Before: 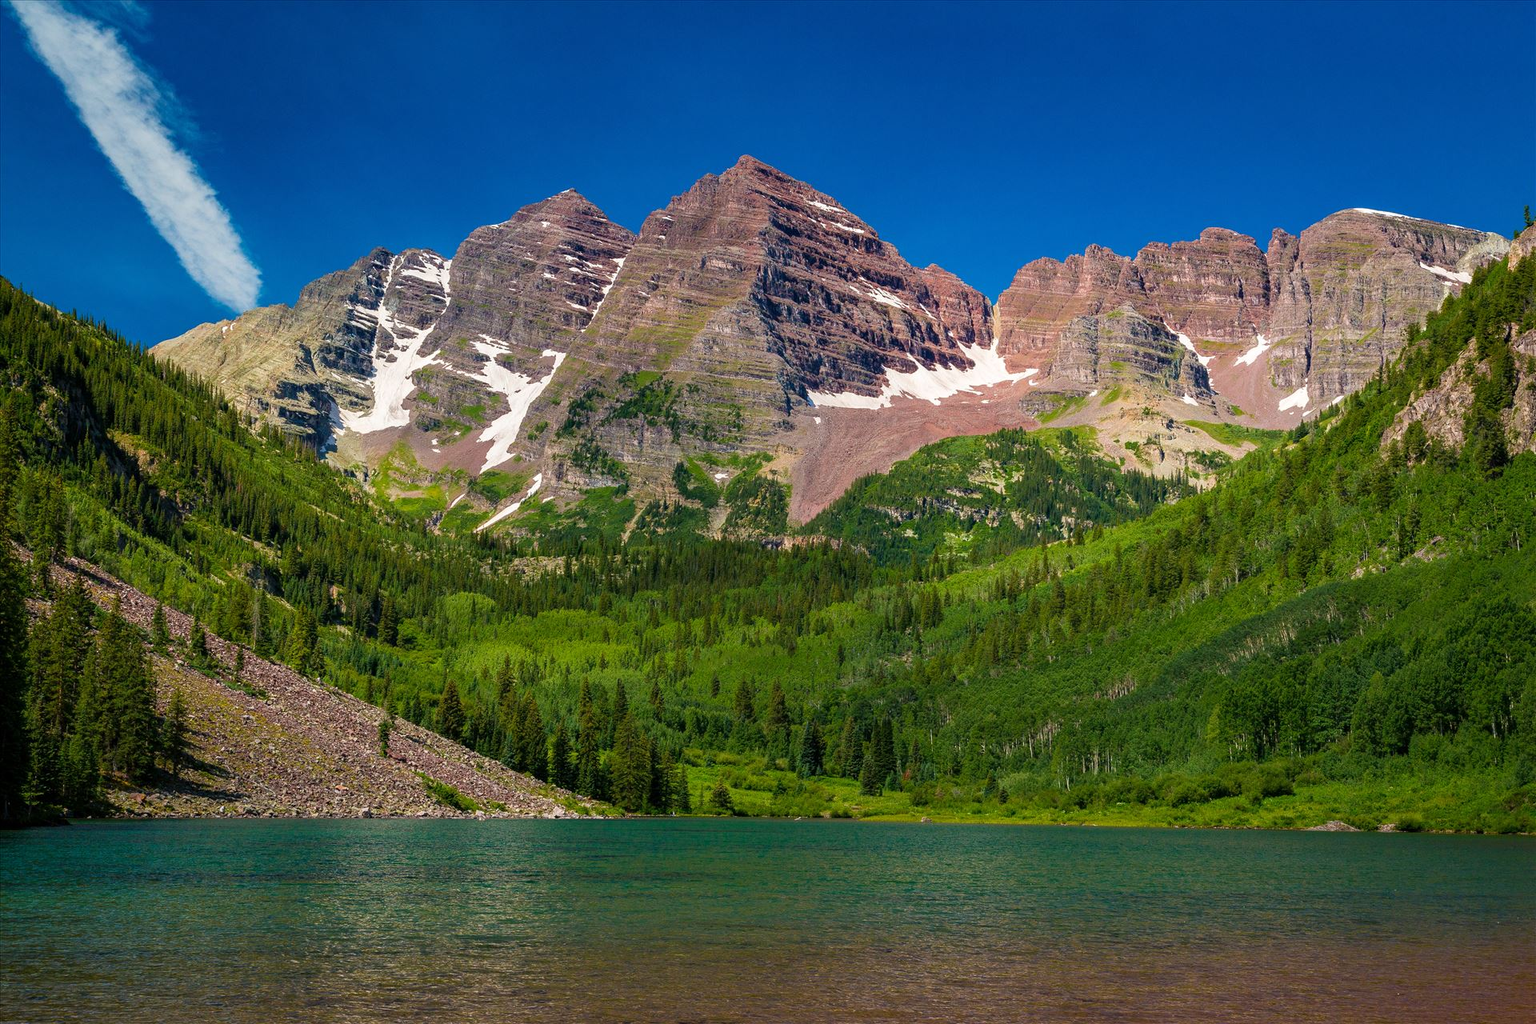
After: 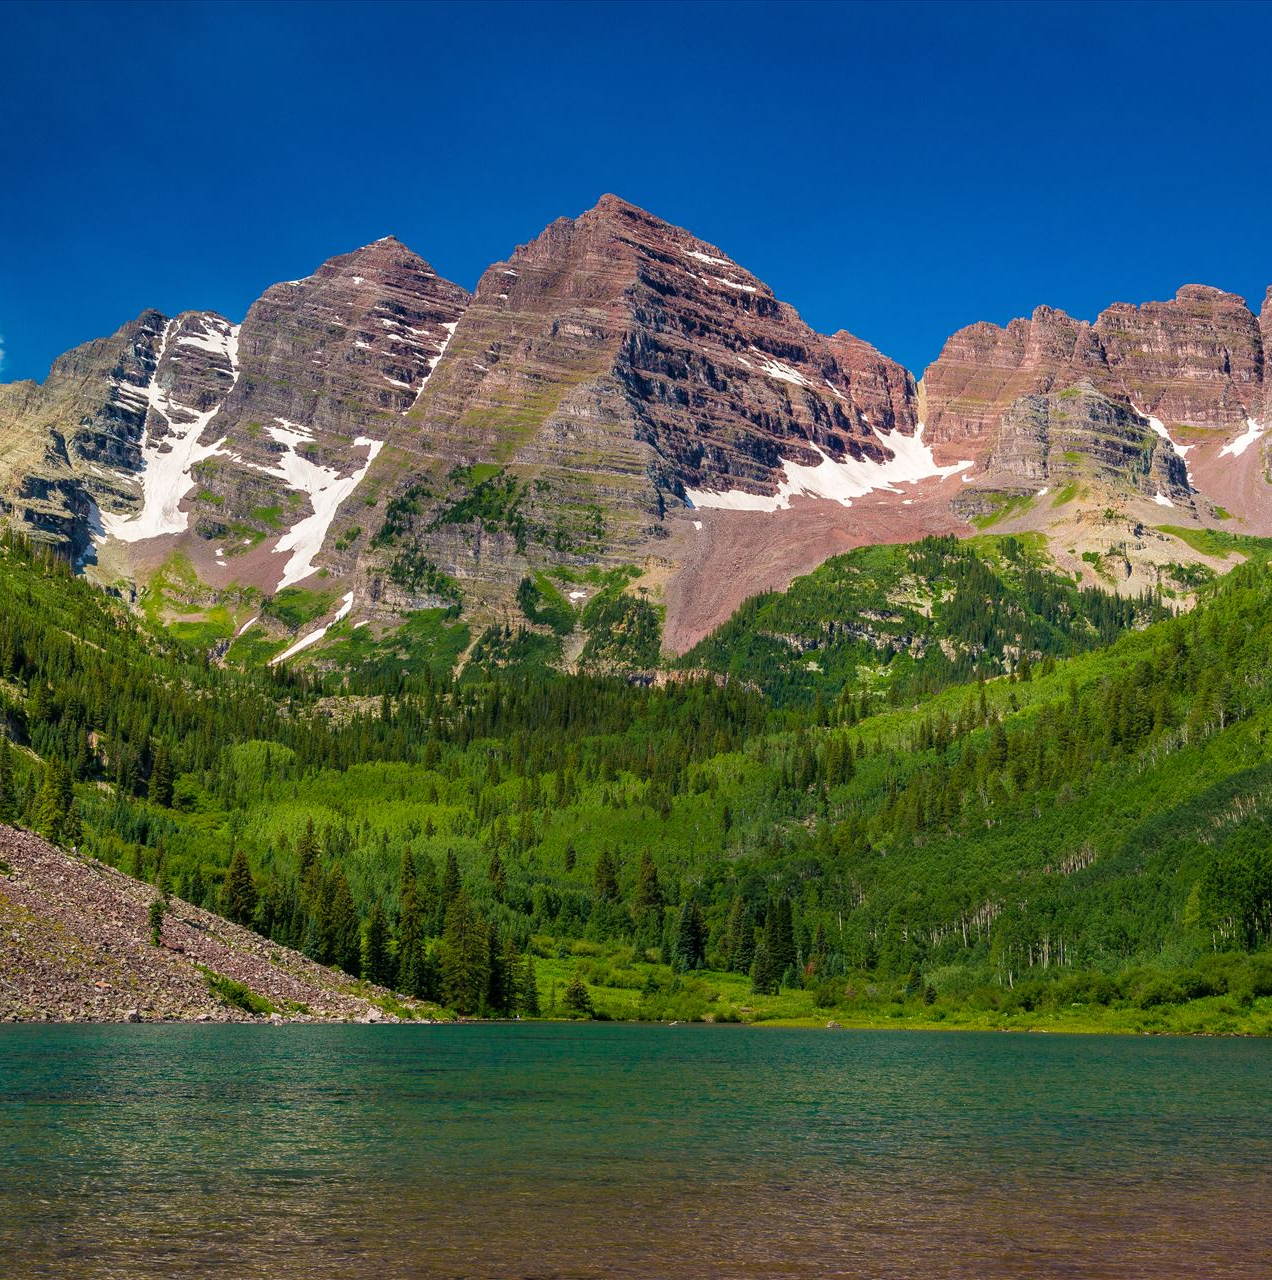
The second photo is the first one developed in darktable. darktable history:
crop: left 16.912%, right 16.797%
